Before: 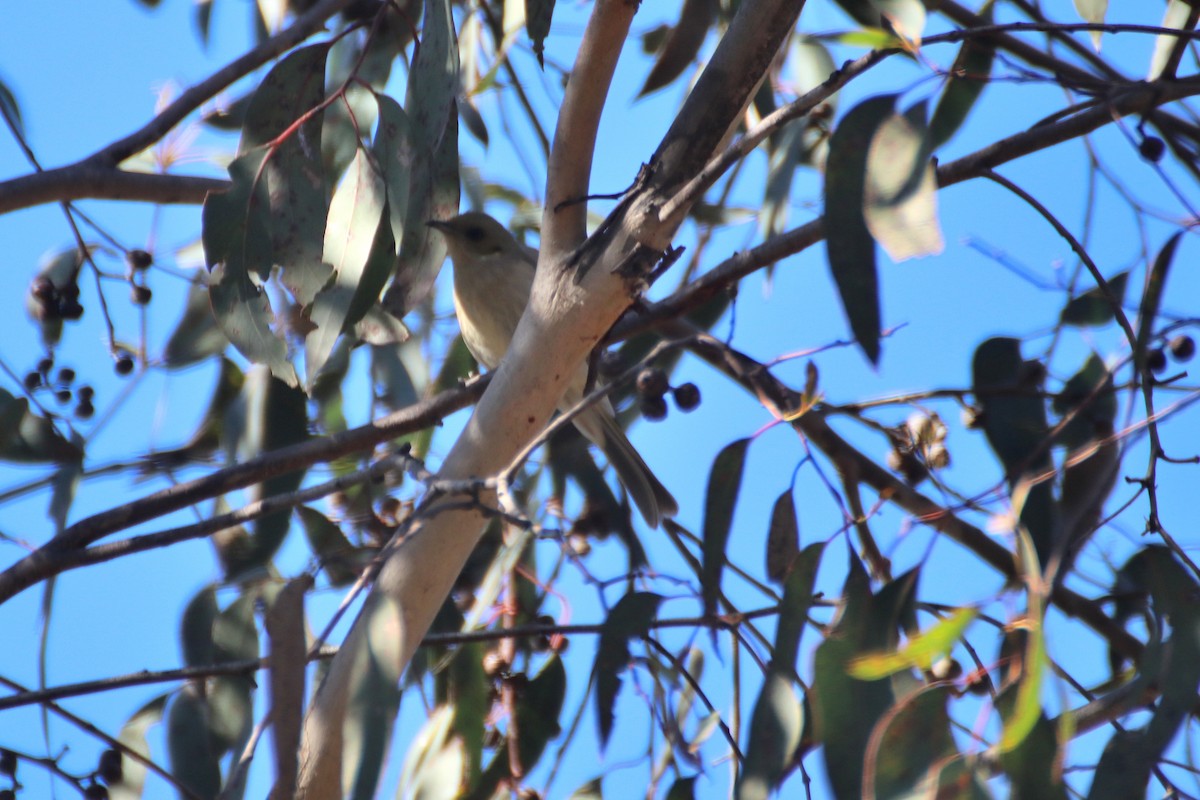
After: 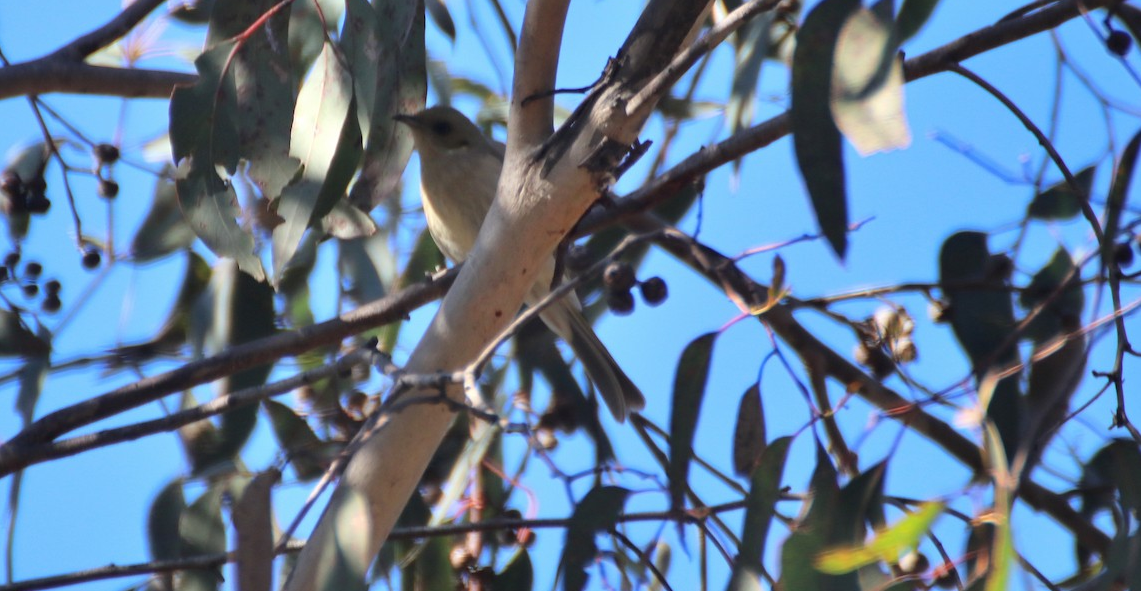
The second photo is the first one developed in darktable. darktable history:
crop and rotate: left 2.818%, top 13.455%, right 2.049%, bottom 12.624%
